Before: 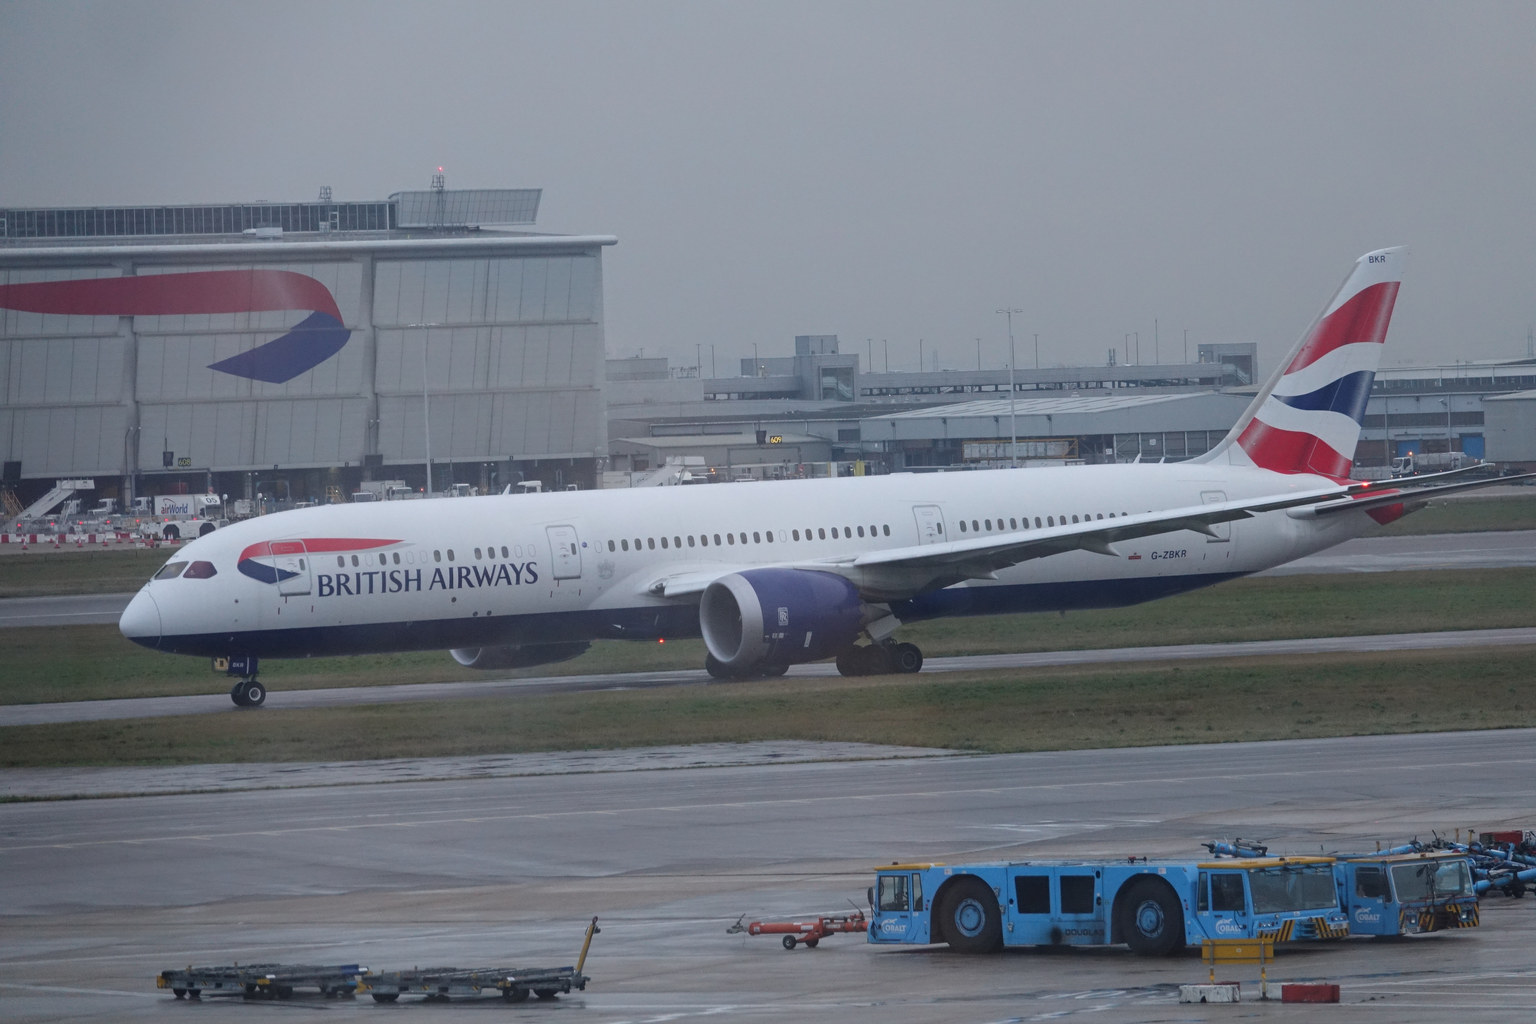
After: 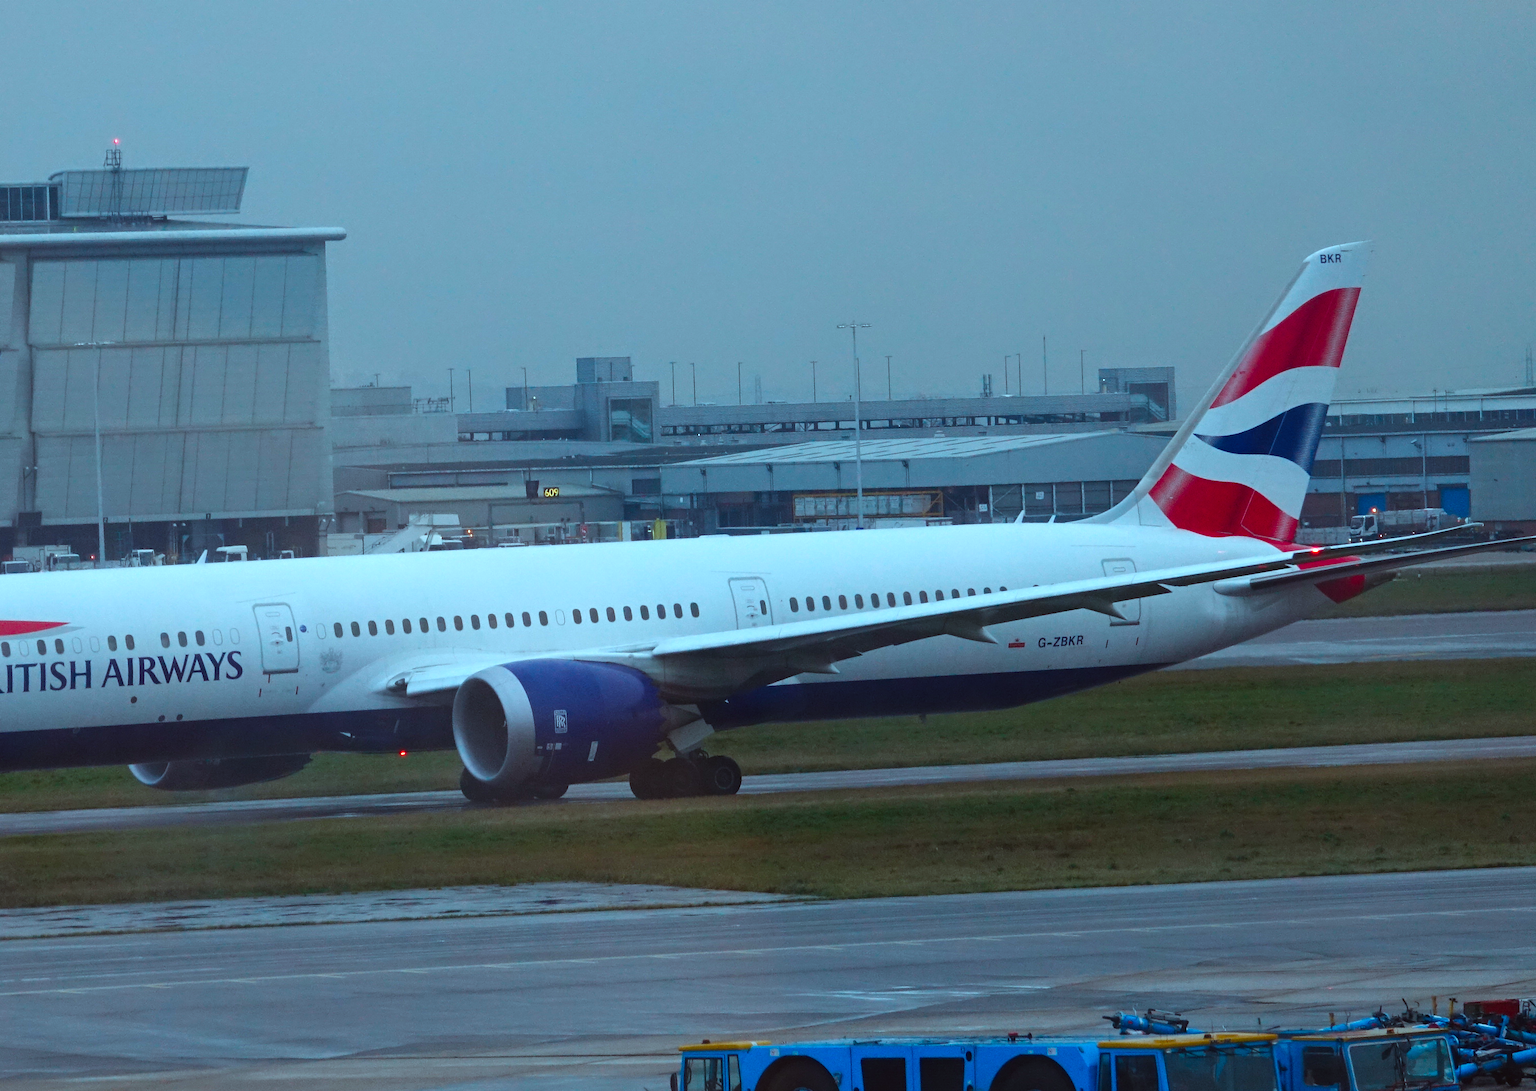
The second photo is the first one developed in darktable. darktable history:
crop: left 22.849%, top 5.867%, bottom 11.856%
color correction: highlights a* -3.18, highlights b* -6.92, shadows a* 2.96, shadows b* 5.44
tone curve: curves: ch0 [(0, 0) (0.153, 0.06) (1, 1)], preserve colors none
color balance rgb: highlights gain › luminance 15.123%, highlights gain › chroma 3.923%, highlights gain › hue 212.36°, global offset › luminance 0.486%, global offset › hue 169.02°, linear chroma grading › shadows 19.583%, linear chroma grading › highlights 4.286%, linear chroma grading › mid-tones 9.854%, perceptual saturation grading › global saturation 20%, perceptual saturation grading › highlights -25.253%, perceptual saturation grading › shadows 25.926%, perceptual brilliance grading › global brilliance 3.081%, global vibrance 20%
